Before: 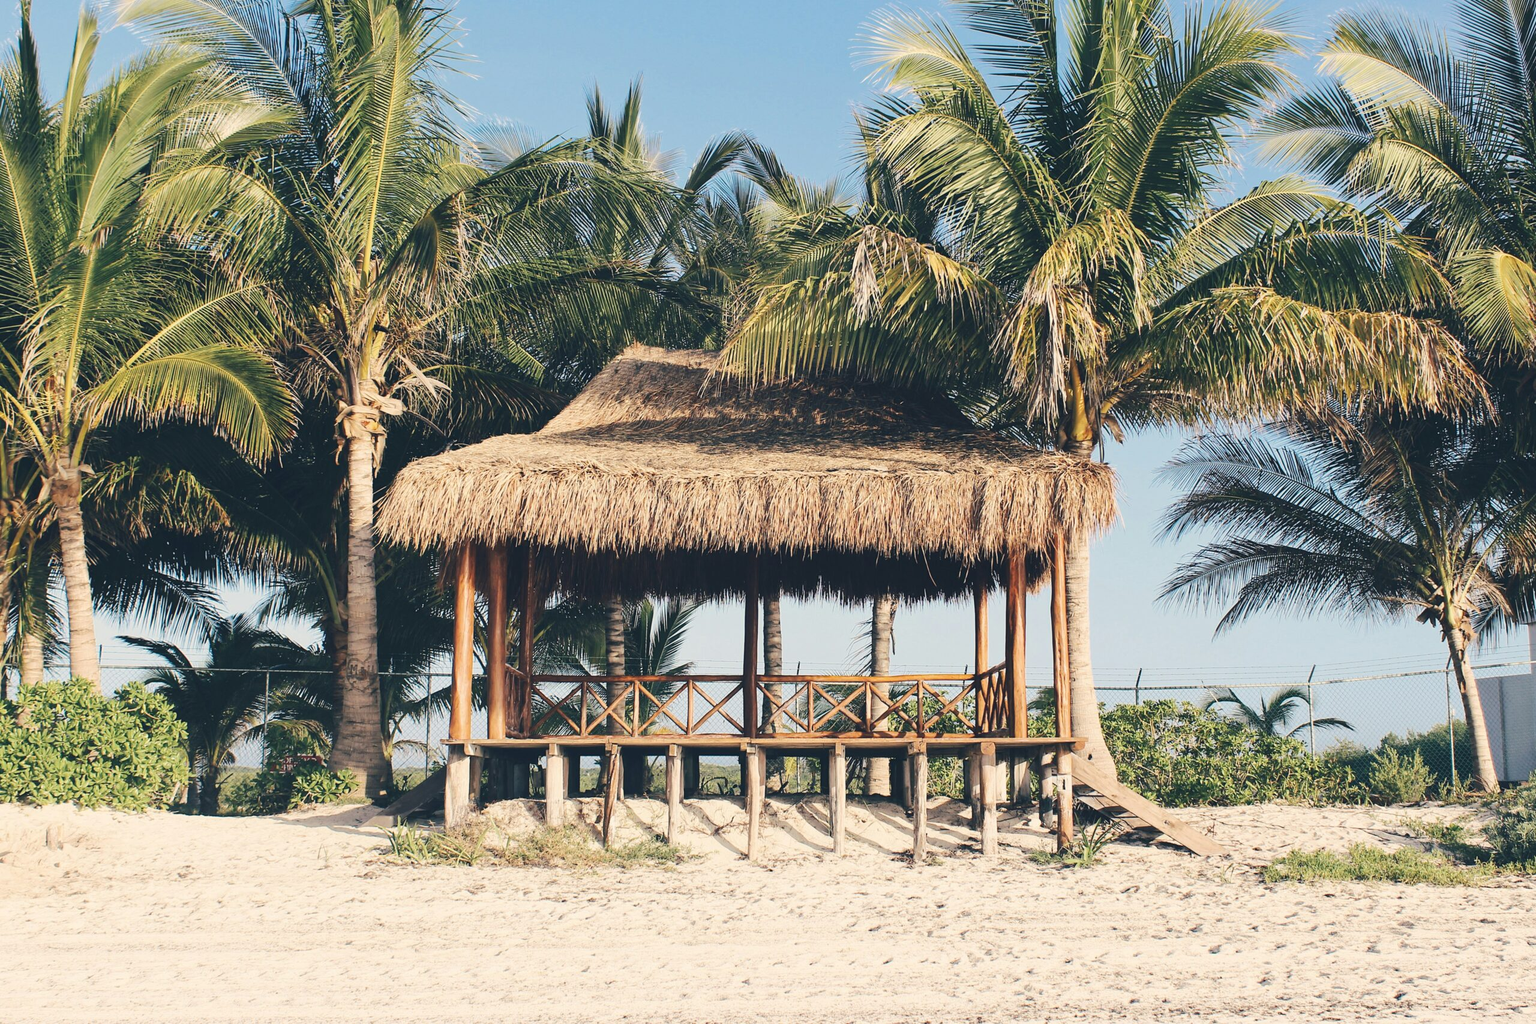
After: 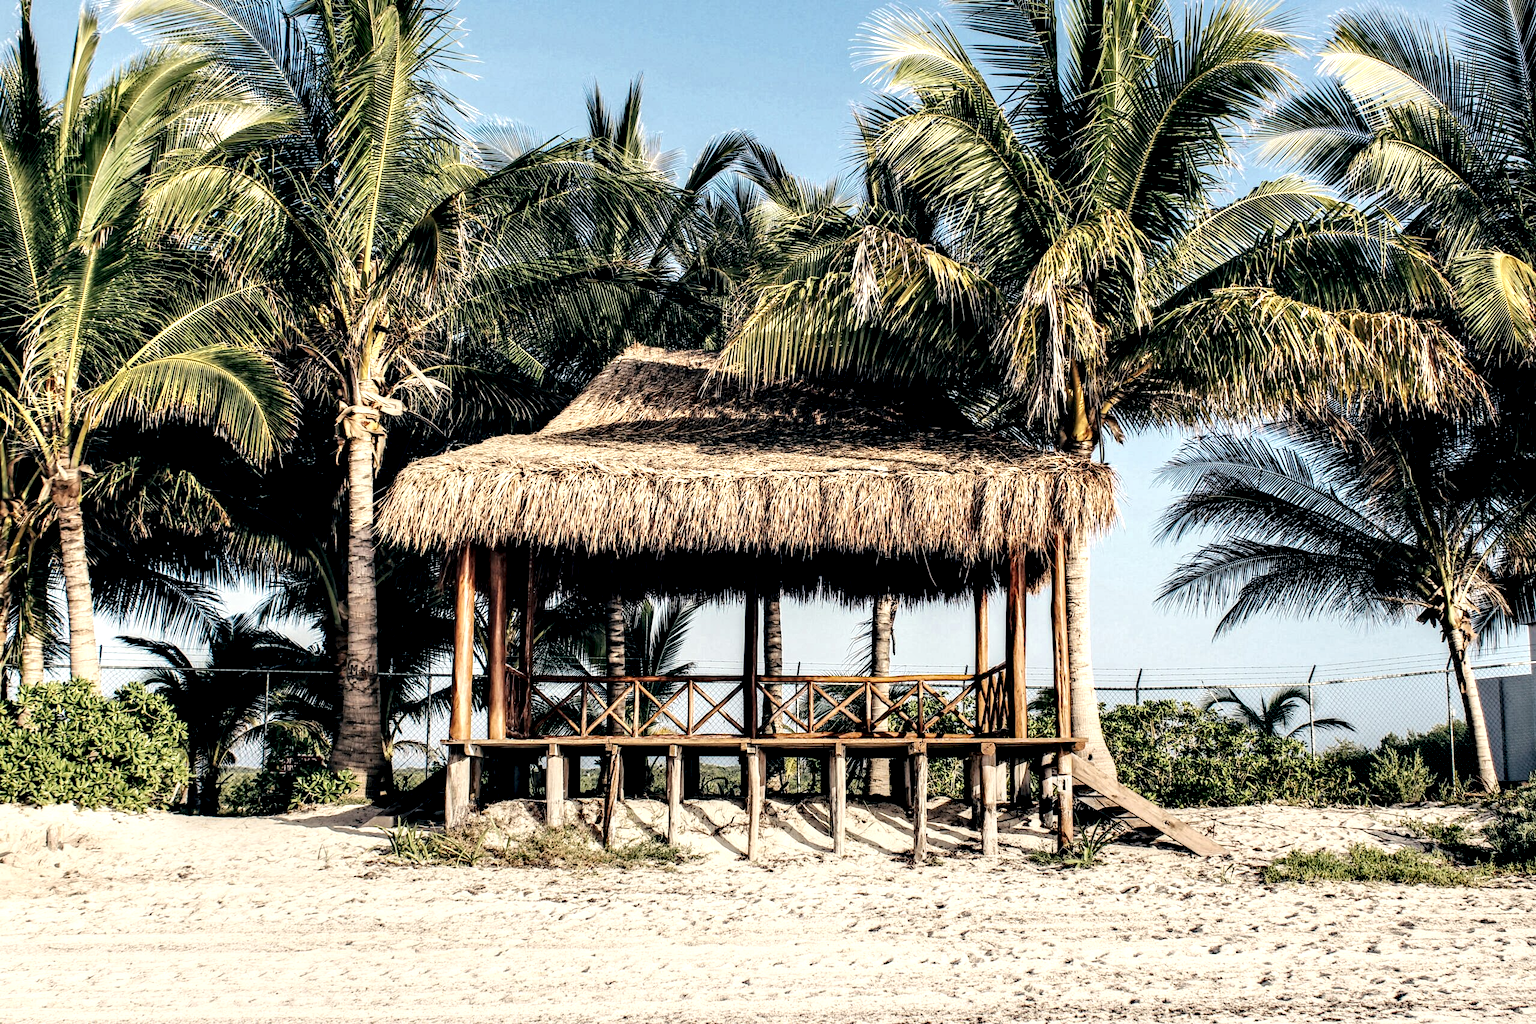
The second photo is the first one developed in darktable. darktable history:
local contrast: shadows 185%, detail 227%
